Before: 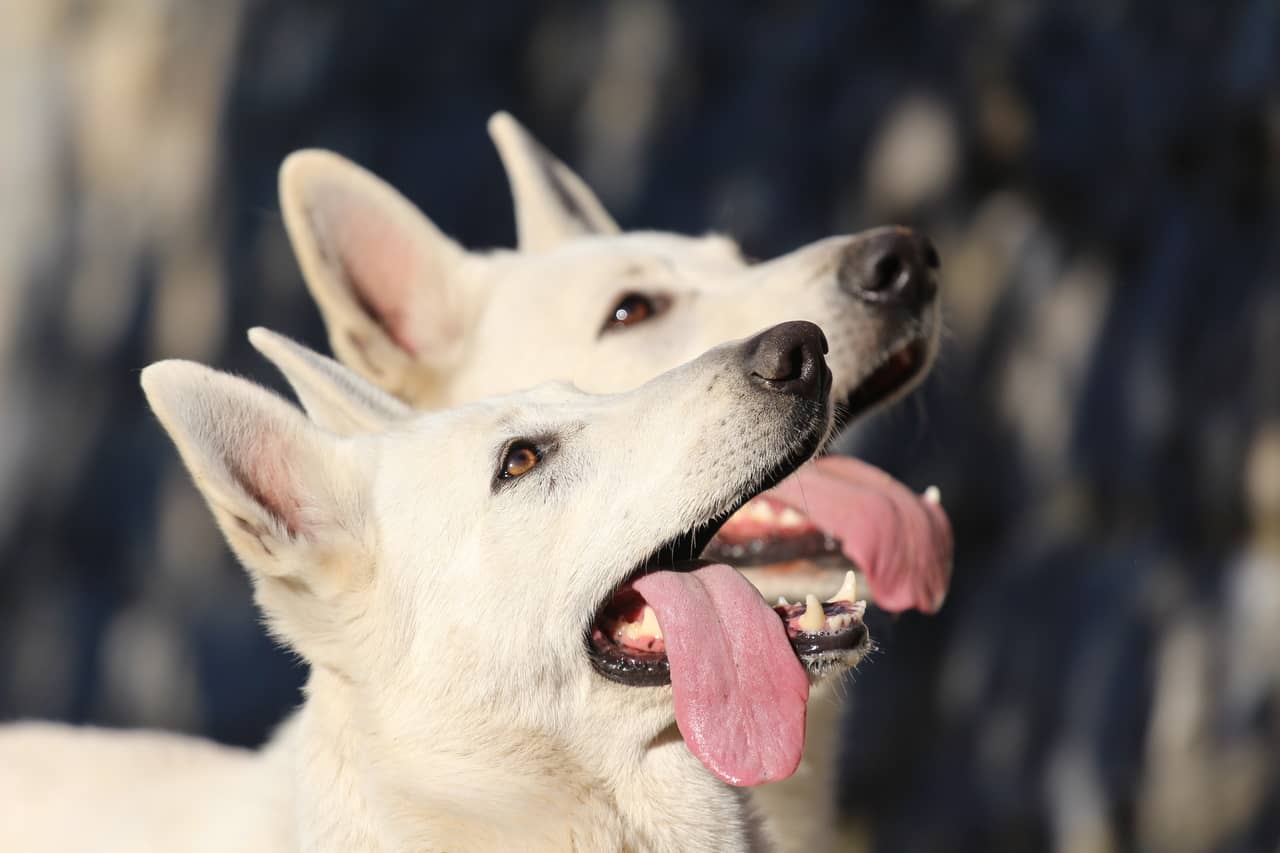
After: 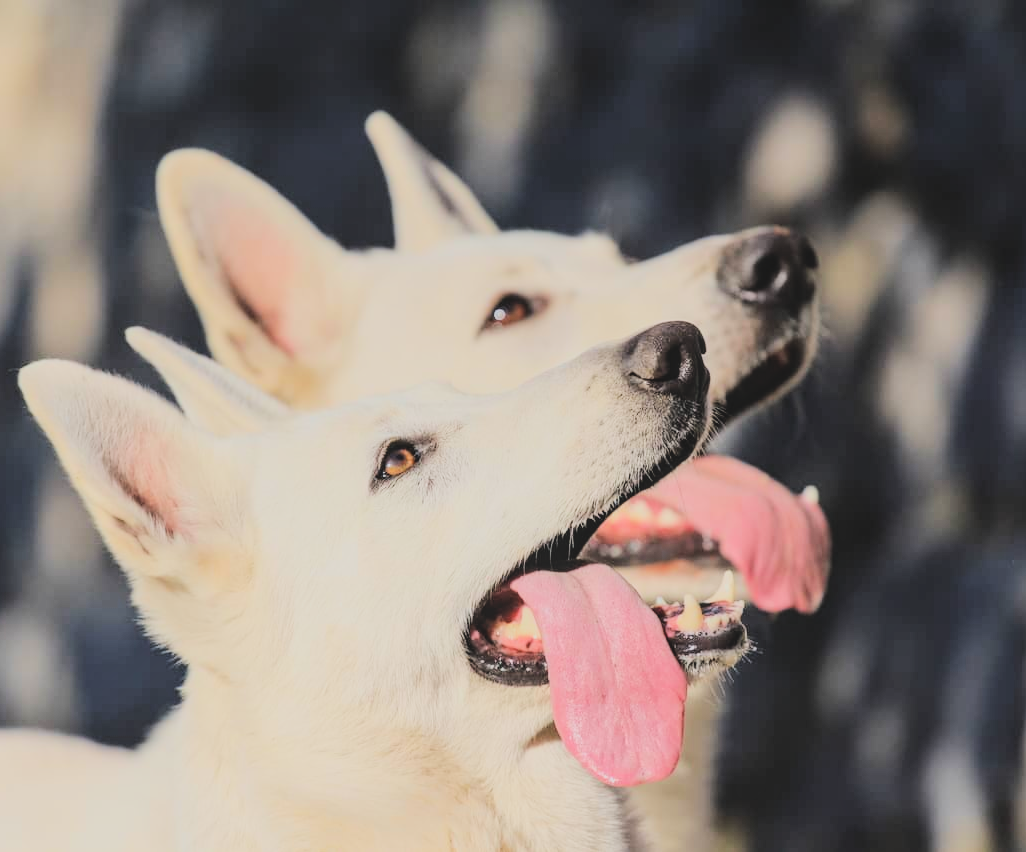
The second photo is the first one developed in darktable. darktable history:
crop and rotate: left 9.597%, right 10.195%
exposure: black level correction 0.001, exposure 0.5 EV, compensate exposure bias true, compensate highlight preservation false
local contrast: detail 115%
filmic rgb: black relative exposure -6.15 EV, white relative exposure 6.96 EV, hardness 2.23, color science v6 (2022)
tone equalizer: -8 EV -0.75 EV, -7 EV -0.7 EV, -6 EV -0.6 EV, -5 EV -0.4 EV, -3 EV 0.4 EV, -2 EV 0.6 EV, -1 EV 0.7 EV, +0 EV 0.75 EV, edges refinement/feathering 500, mask exposure compensation -1.57 EV, preserve details no
color balance: lift [1.007, 1, 1, 1], gamma [1.097, 1, 1, 1]
contrast brightness saturation: contrast -0.1, brightness 0.05, saturation 0.08
